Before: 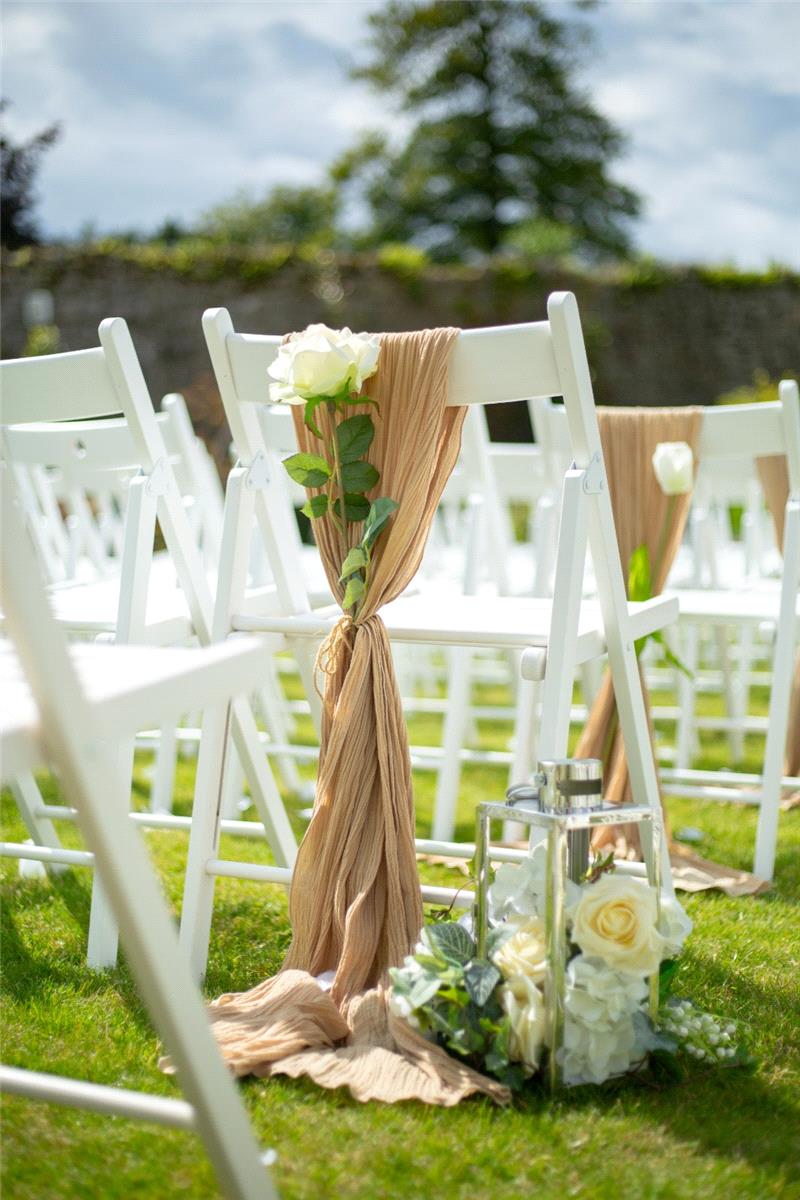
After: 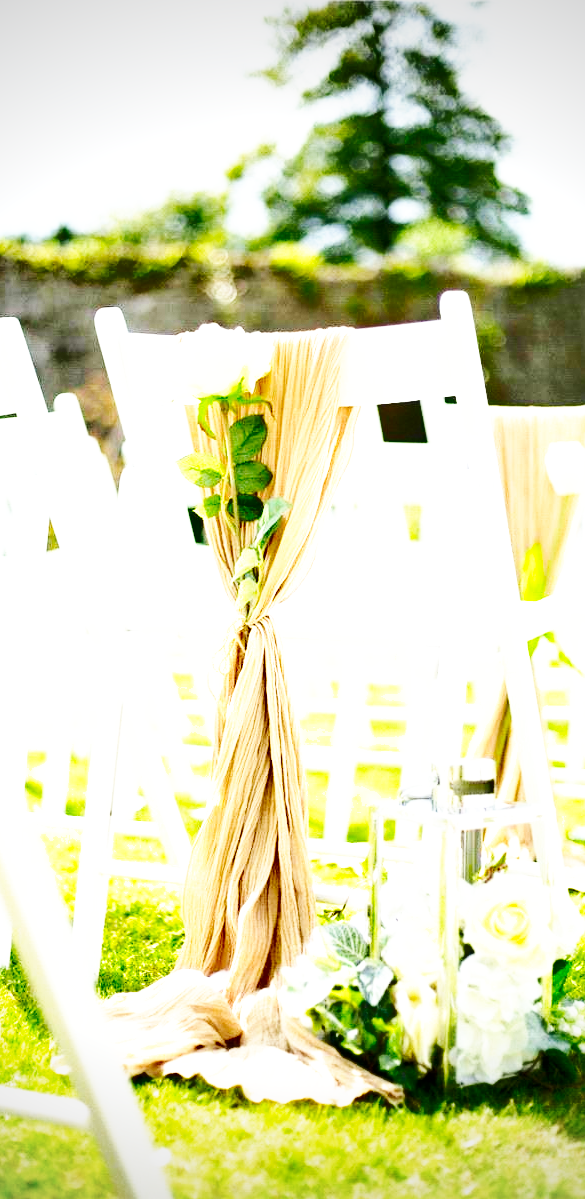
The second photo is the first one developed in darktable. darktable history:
exposure: black level correction 0.001, exposure 1.129 EV, compensate exposure bias true, compensate highlight preservation false
crop: left 13.443%, right 13.31%
base curve: curves: ch0 [(0, 0) (0.007, 0.004) (0.027, 0.03) (0.046, 0.07) (0.207, 0.54) (0.442, 0.872) (0.673, 0.972) (1, 1)], preserve colors none
shadows and highlights: shadows 5, soften with gaussian
contrast brightness saturation: contrast 0.08, saturation 0.02
vignetting: unbound false
